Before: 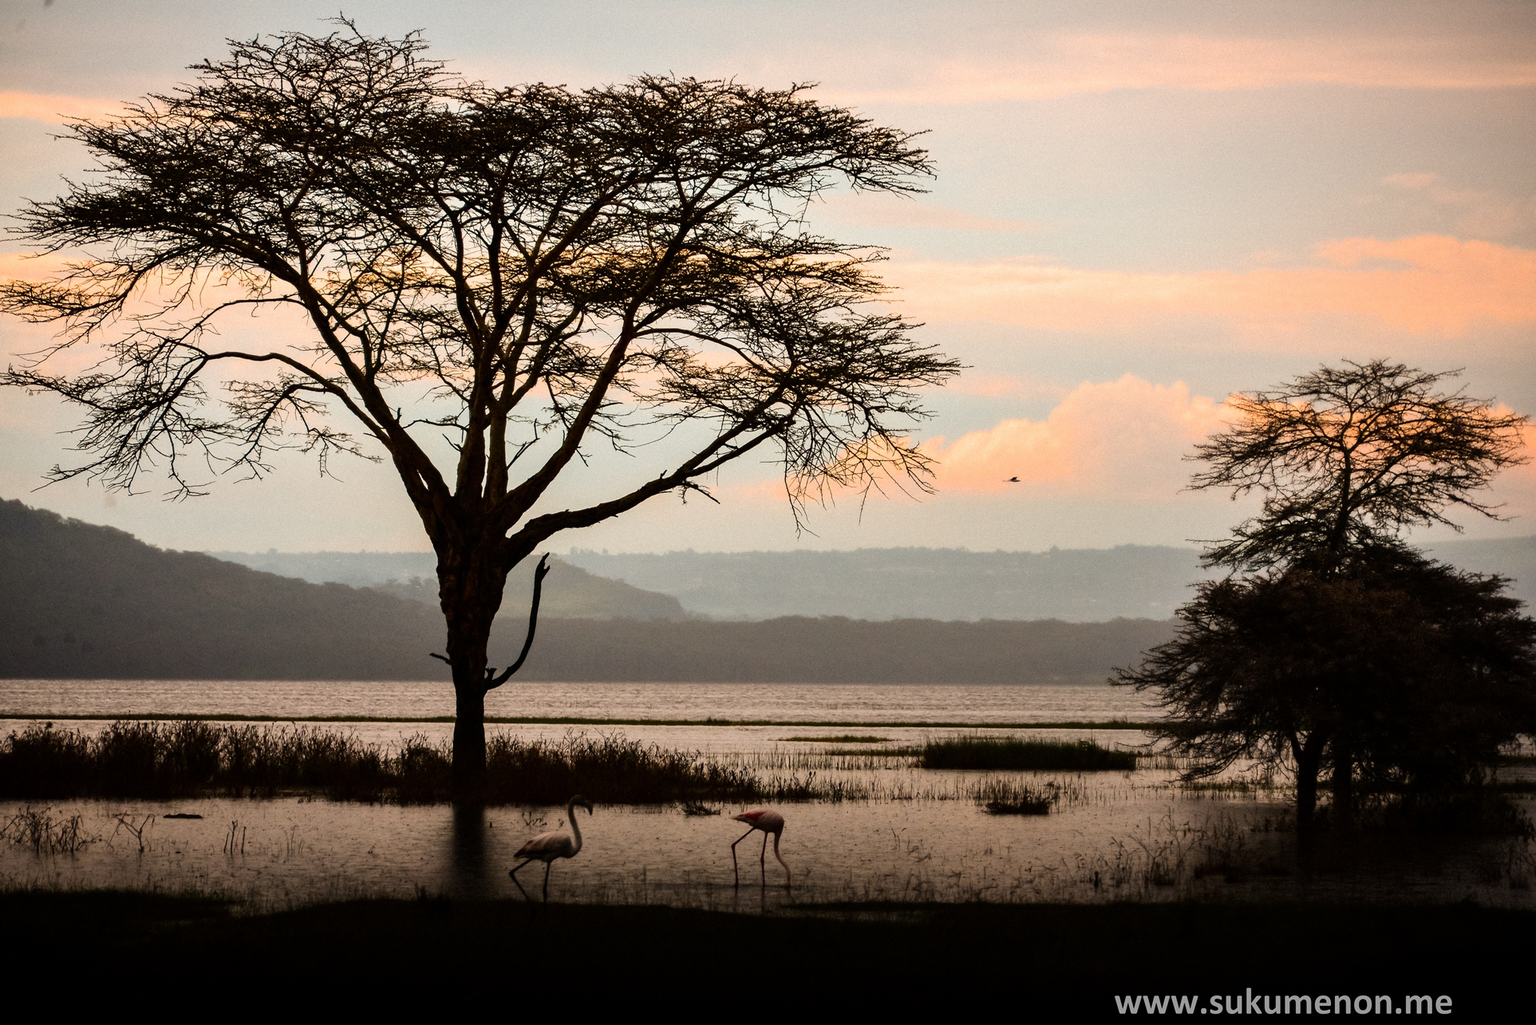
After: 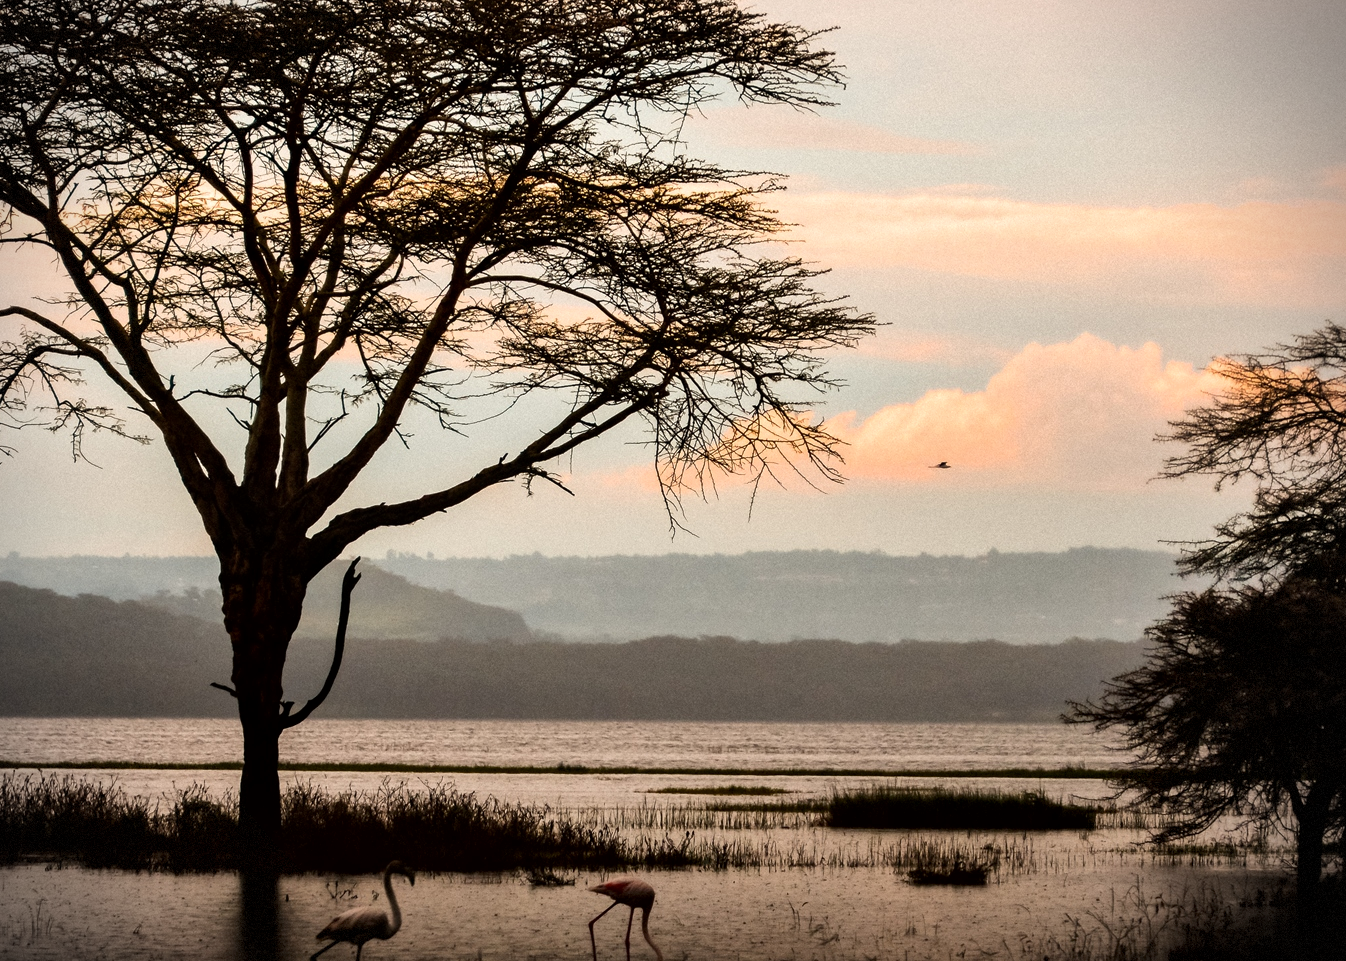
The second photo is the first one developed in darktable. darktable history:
vignetting: dithering 8-bit output, unbound false
local contrast: mode bilateral grid, contrast 20, coarseness 50, detail 148%, midtone range 0.2
crop and rotate: left 17.046%, top 10.659%, right 12.989%, bottom 14.553%
